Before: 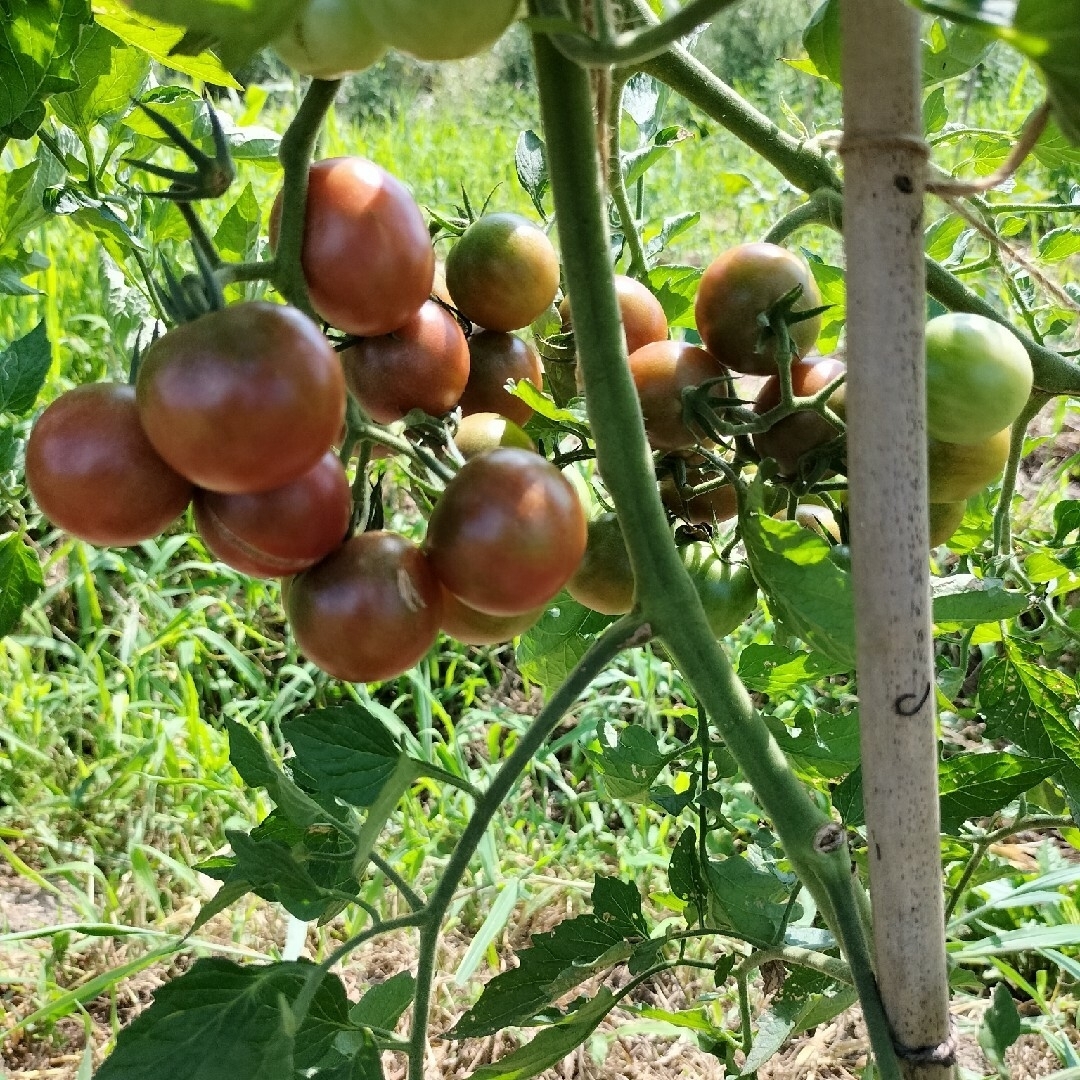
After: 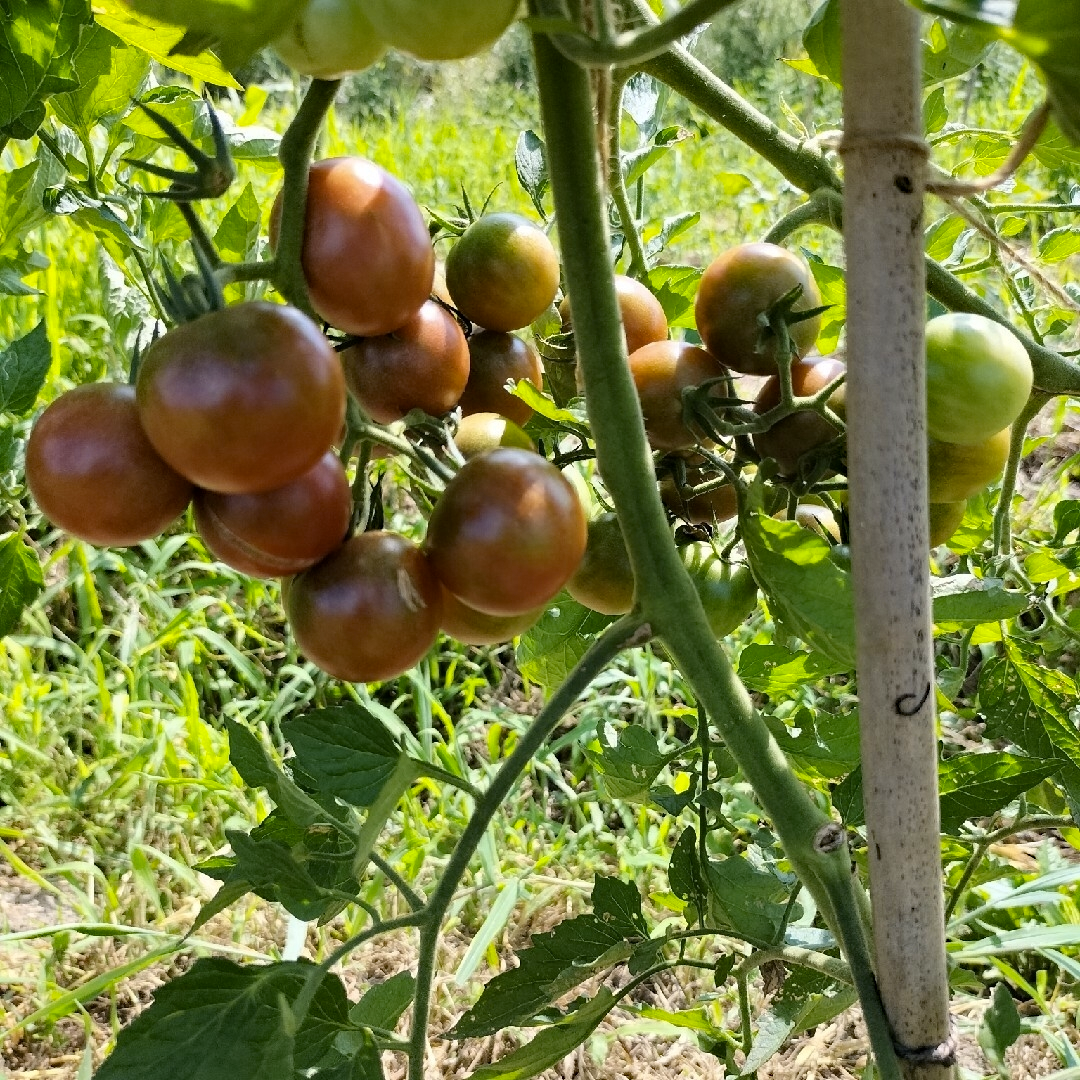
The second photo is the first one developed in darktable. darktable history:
color balance rgb: global vibrance 10%
shadows and highlights: shadows -40.15, highlights 62.88, soften with gaussian
color contrast: green-magenta contrast 0.8, blue-yellow contrast 1.1, unbound 0
haze removal: on, module defaults
